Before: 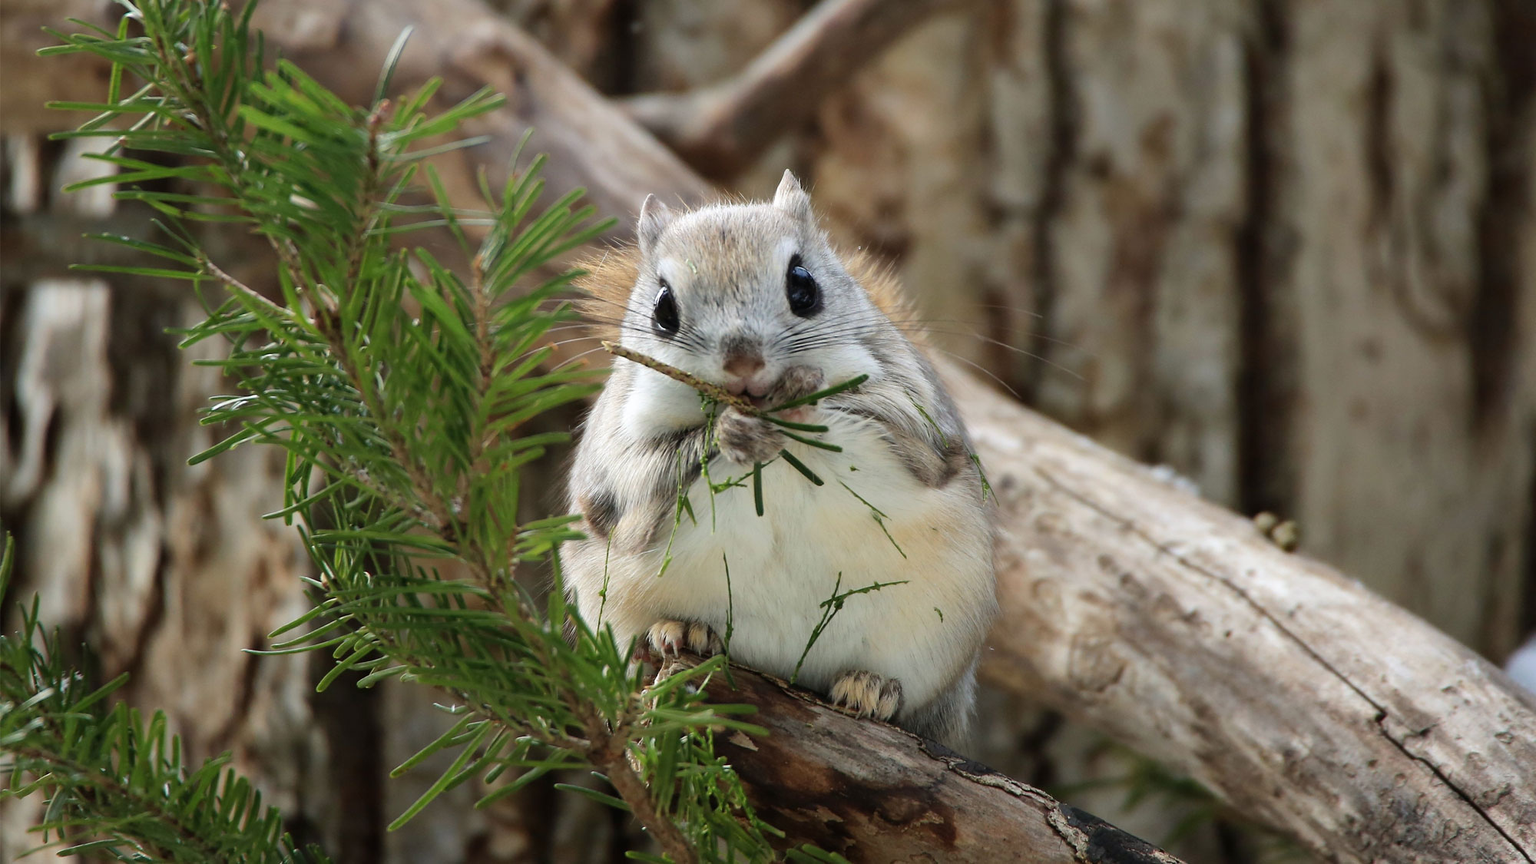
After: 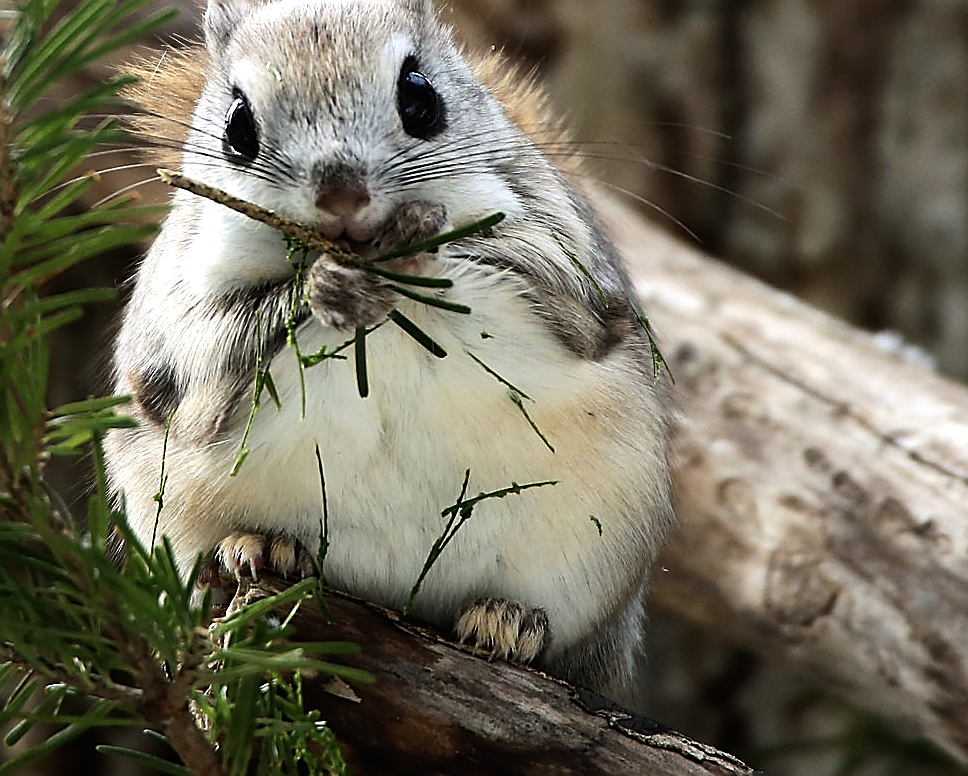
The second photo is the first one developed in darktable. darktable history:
sharpen: radius 1.42, amount 1.233, threshold 0.707
crop: left 31.337%, top 24.523%, right 20.242%, bottom 6.42%
tone equalizer: -8 EV -1.08 EV, -7 EV -1.02 EV, -6 EV -0.827 EV, -5 EV -0.552 EV, -3 EV 0.575 EV, -2 EV 0.881 EV, -1 EV 1 EV, +0 EV 1.06 EV, edges refinement/feathering 500, mask exposure compensation -1.57 EV, preserve details no
exposure: exposure -0.543 EV, compensate exposure bias true, compensate highlight preservation false
